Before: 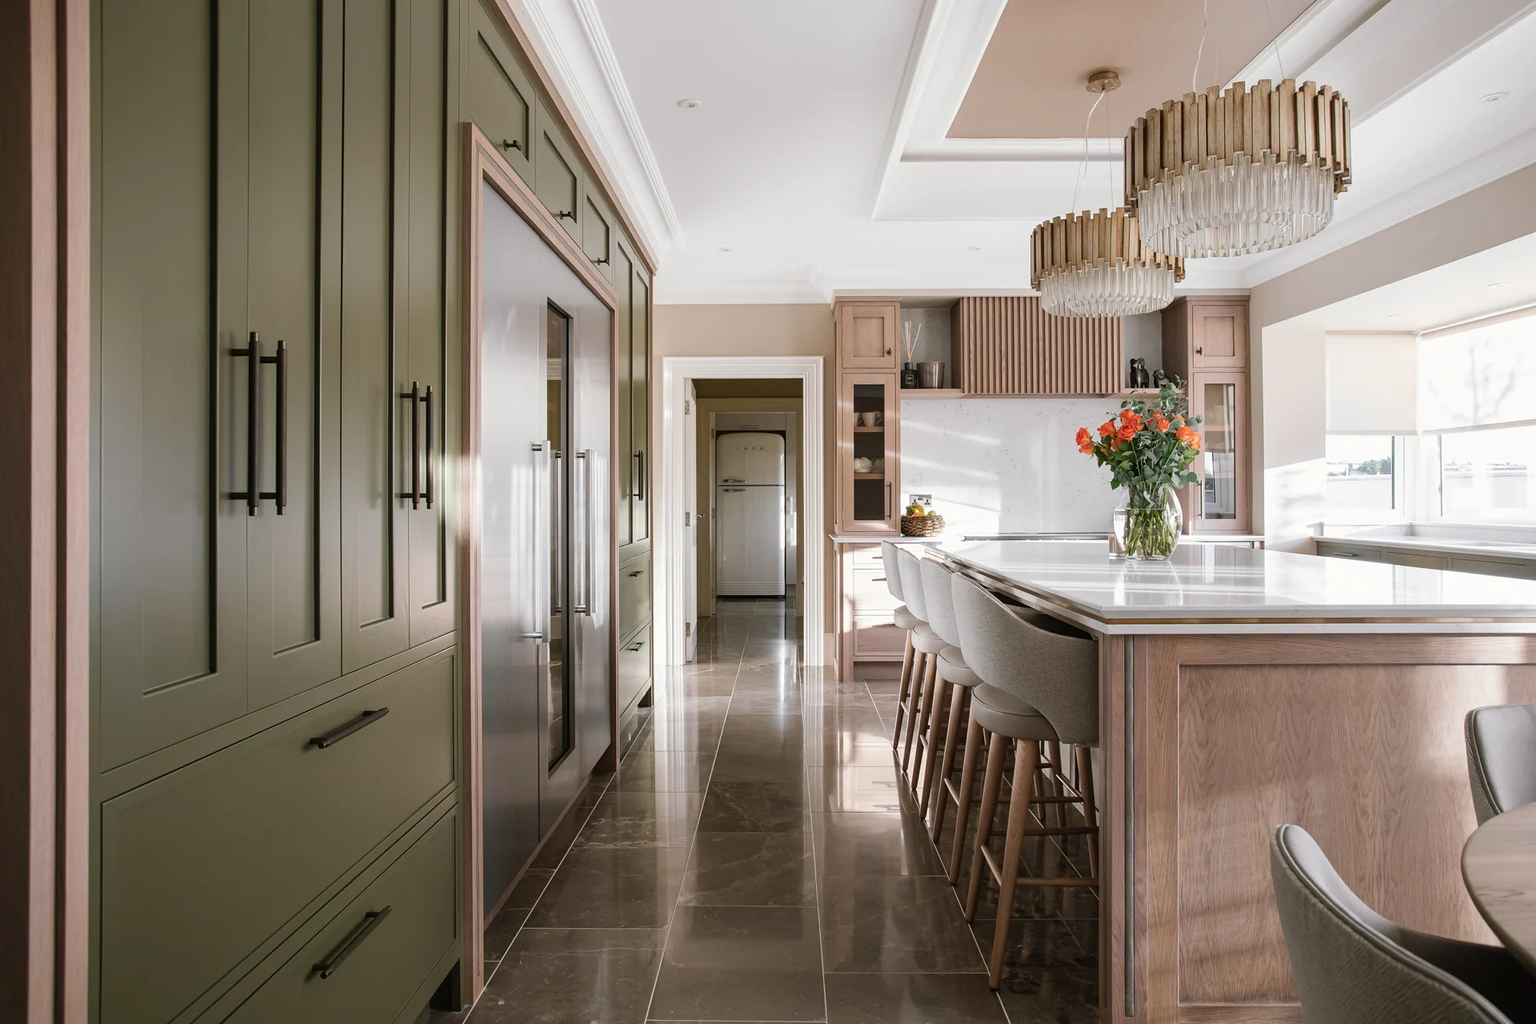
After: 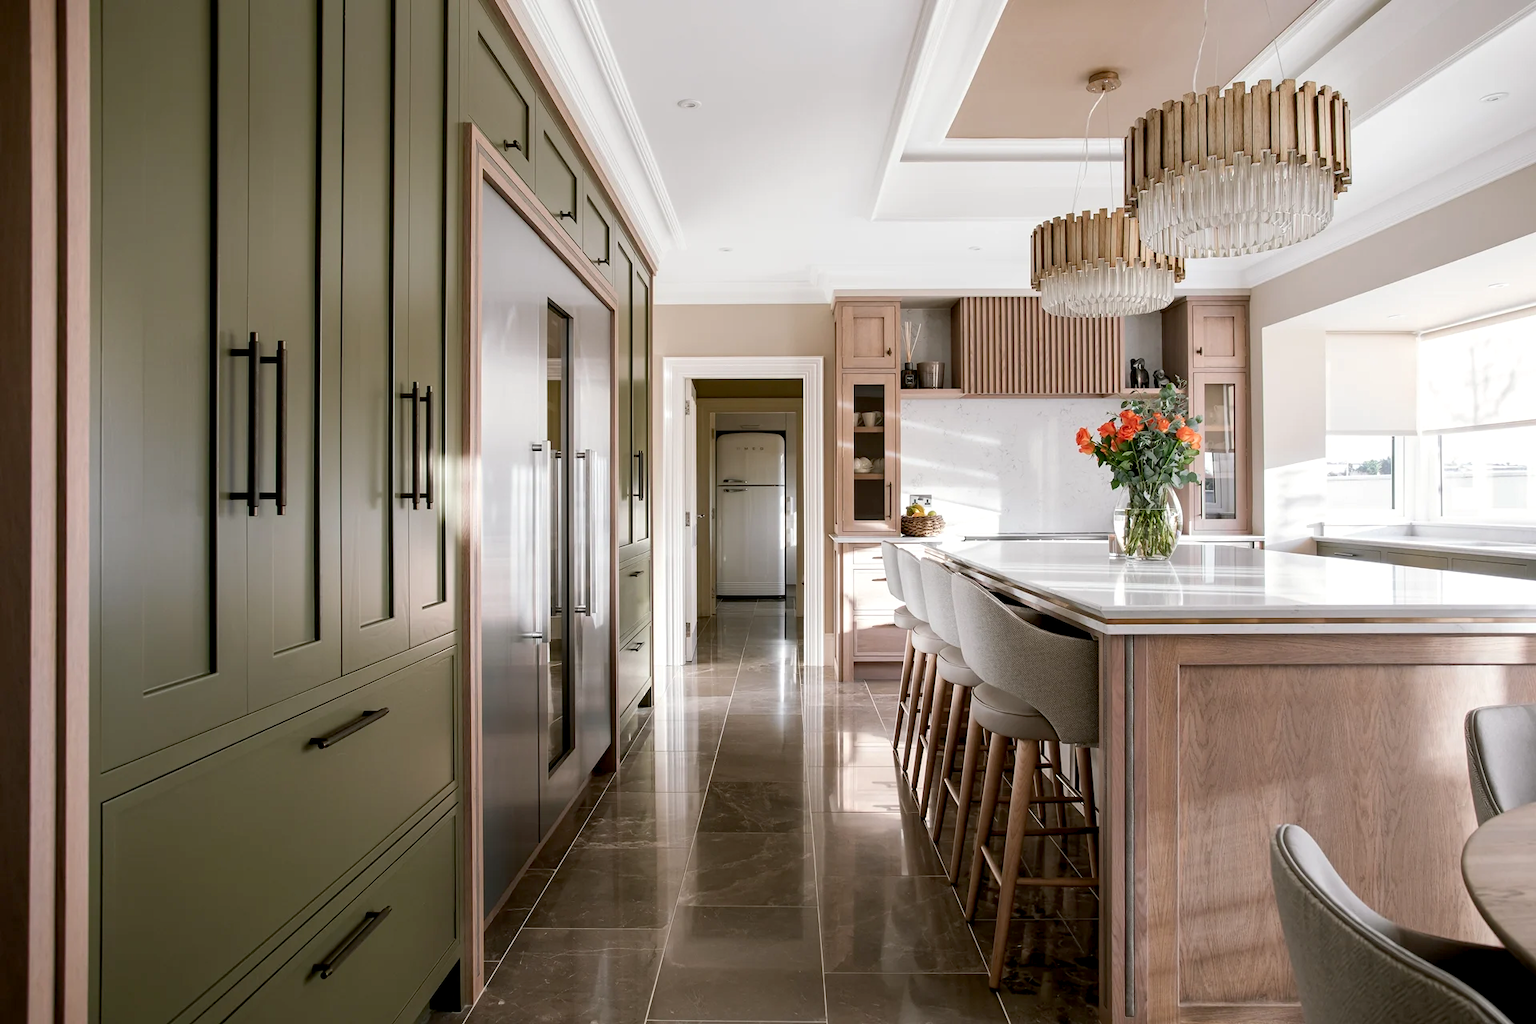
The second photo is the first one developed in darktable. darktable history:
exposure: black level correction 0.008, exposure 0.09 EV, compensate highlight preservation false
tone equalizer: on, module defaults
